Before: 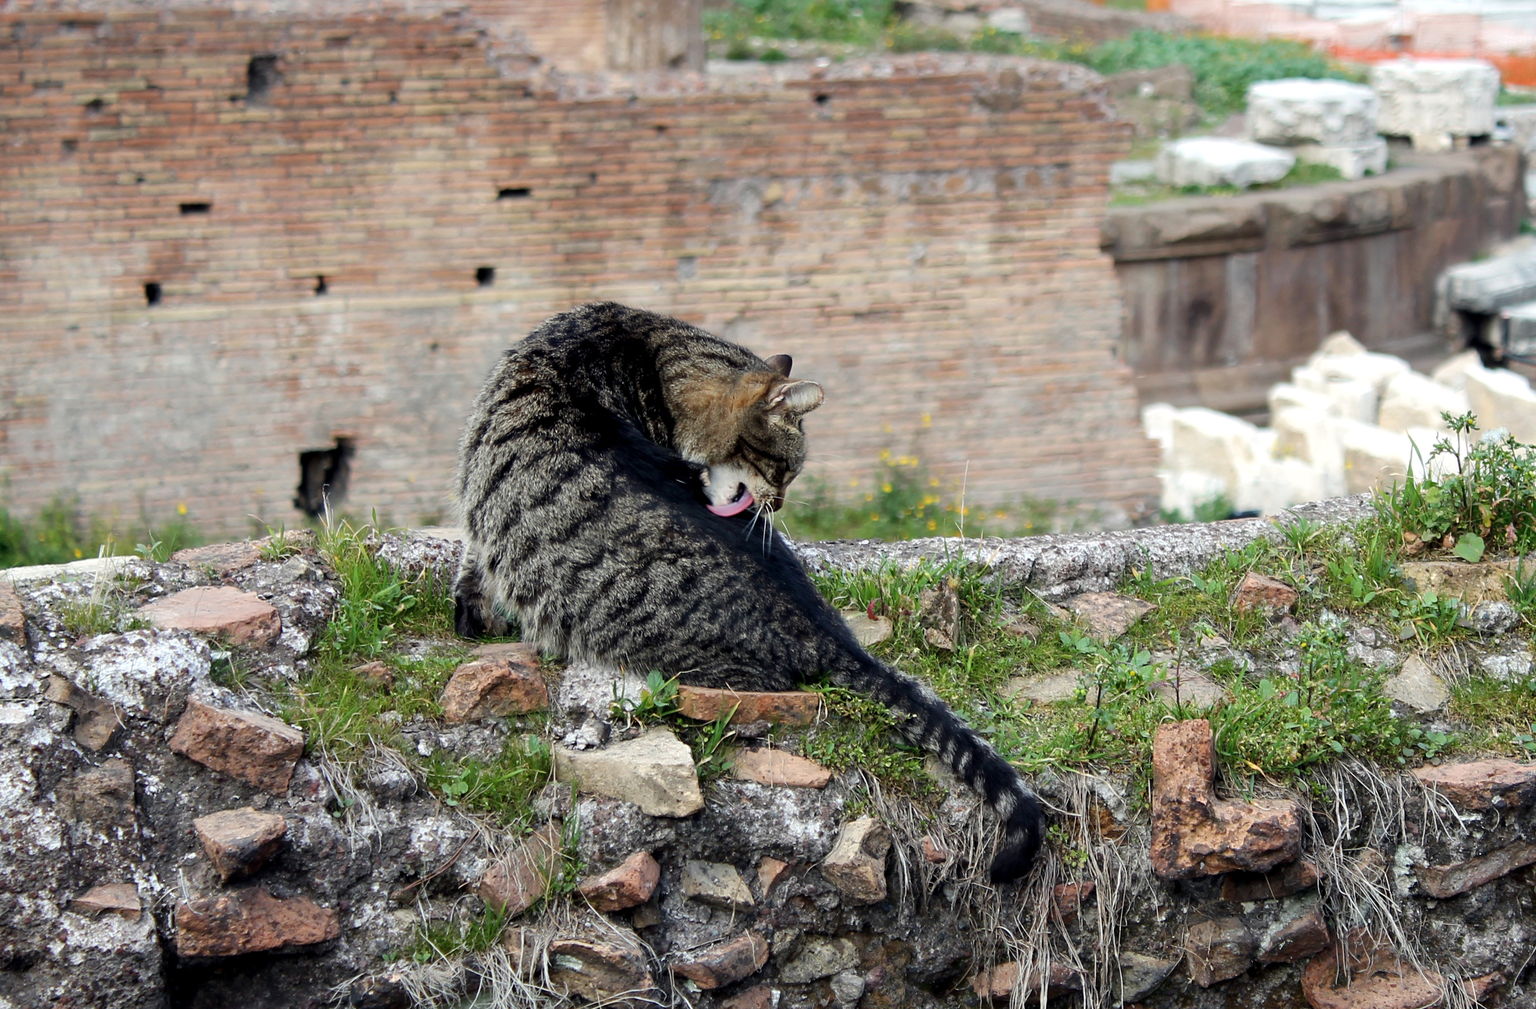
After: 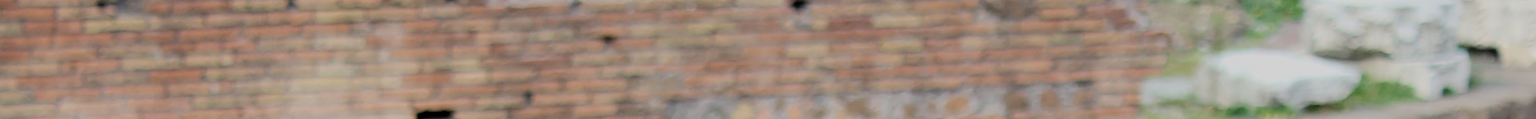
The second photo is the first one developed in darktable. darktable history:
crop and rotate: left 9.644%, top 9.491%, right 6.021%, bottom 80.509%
filmic rgb: black relative exposure -7.48 EV, white relative exposure 4.83 EV, hardness 3.4, color science v6 (2022)
